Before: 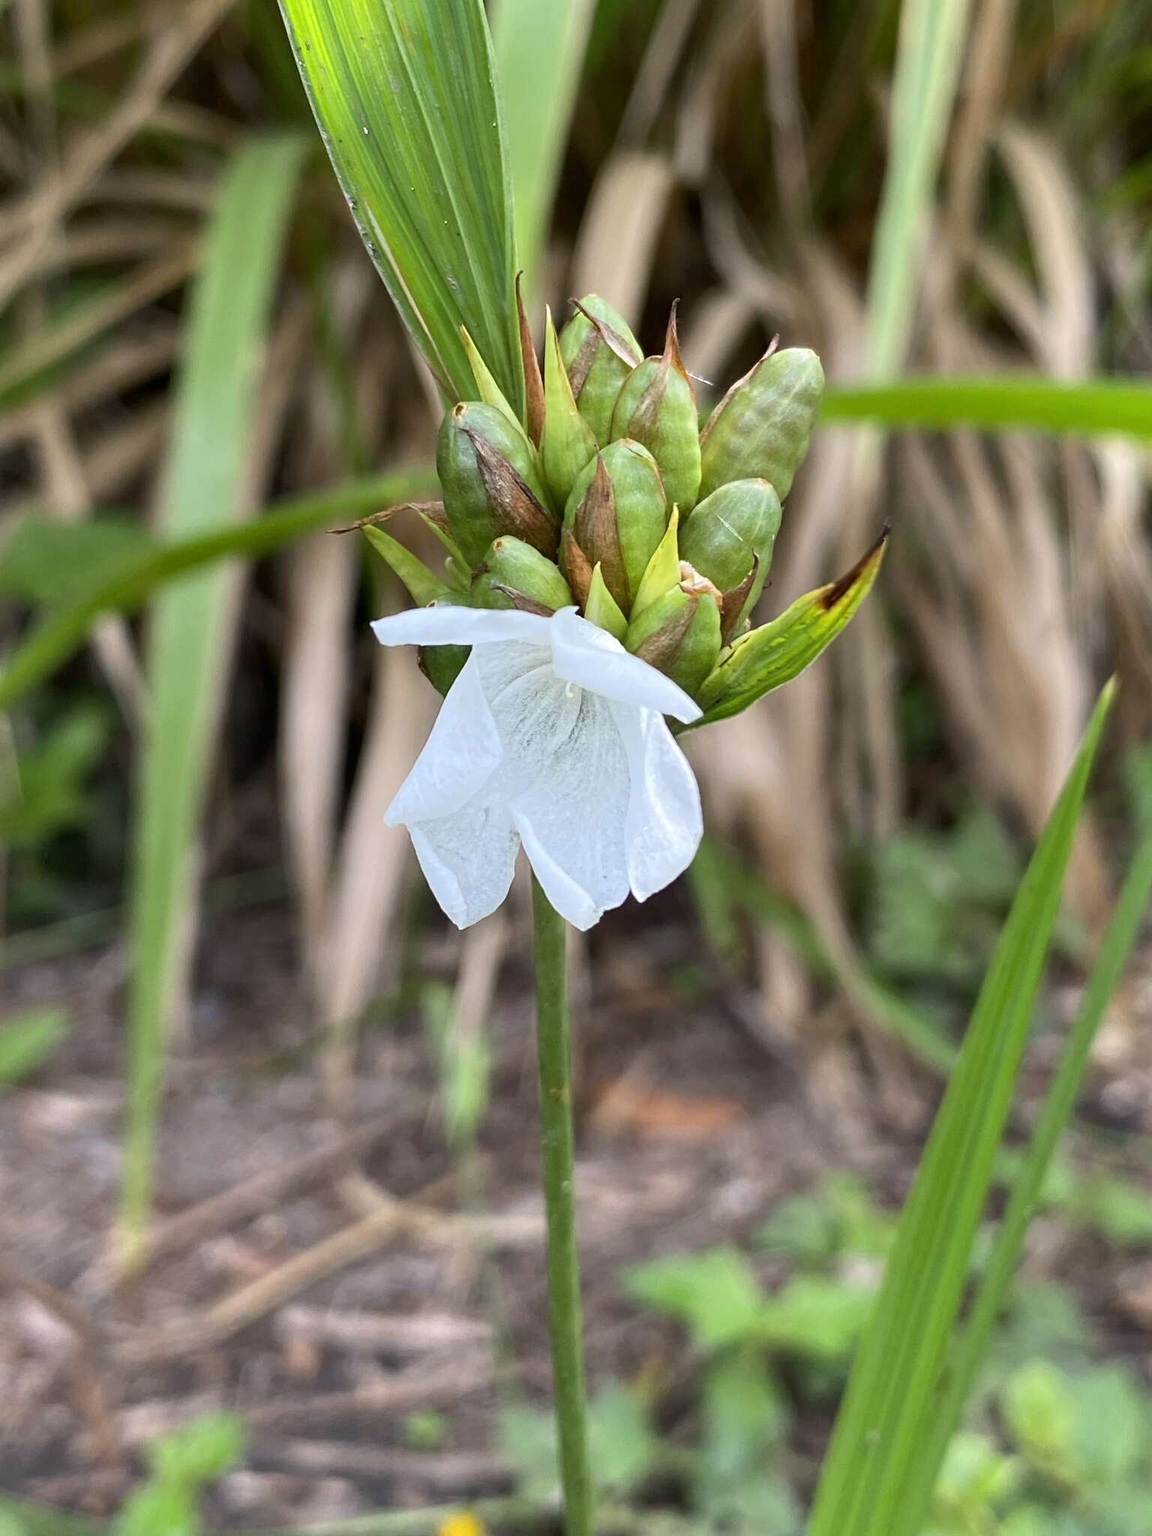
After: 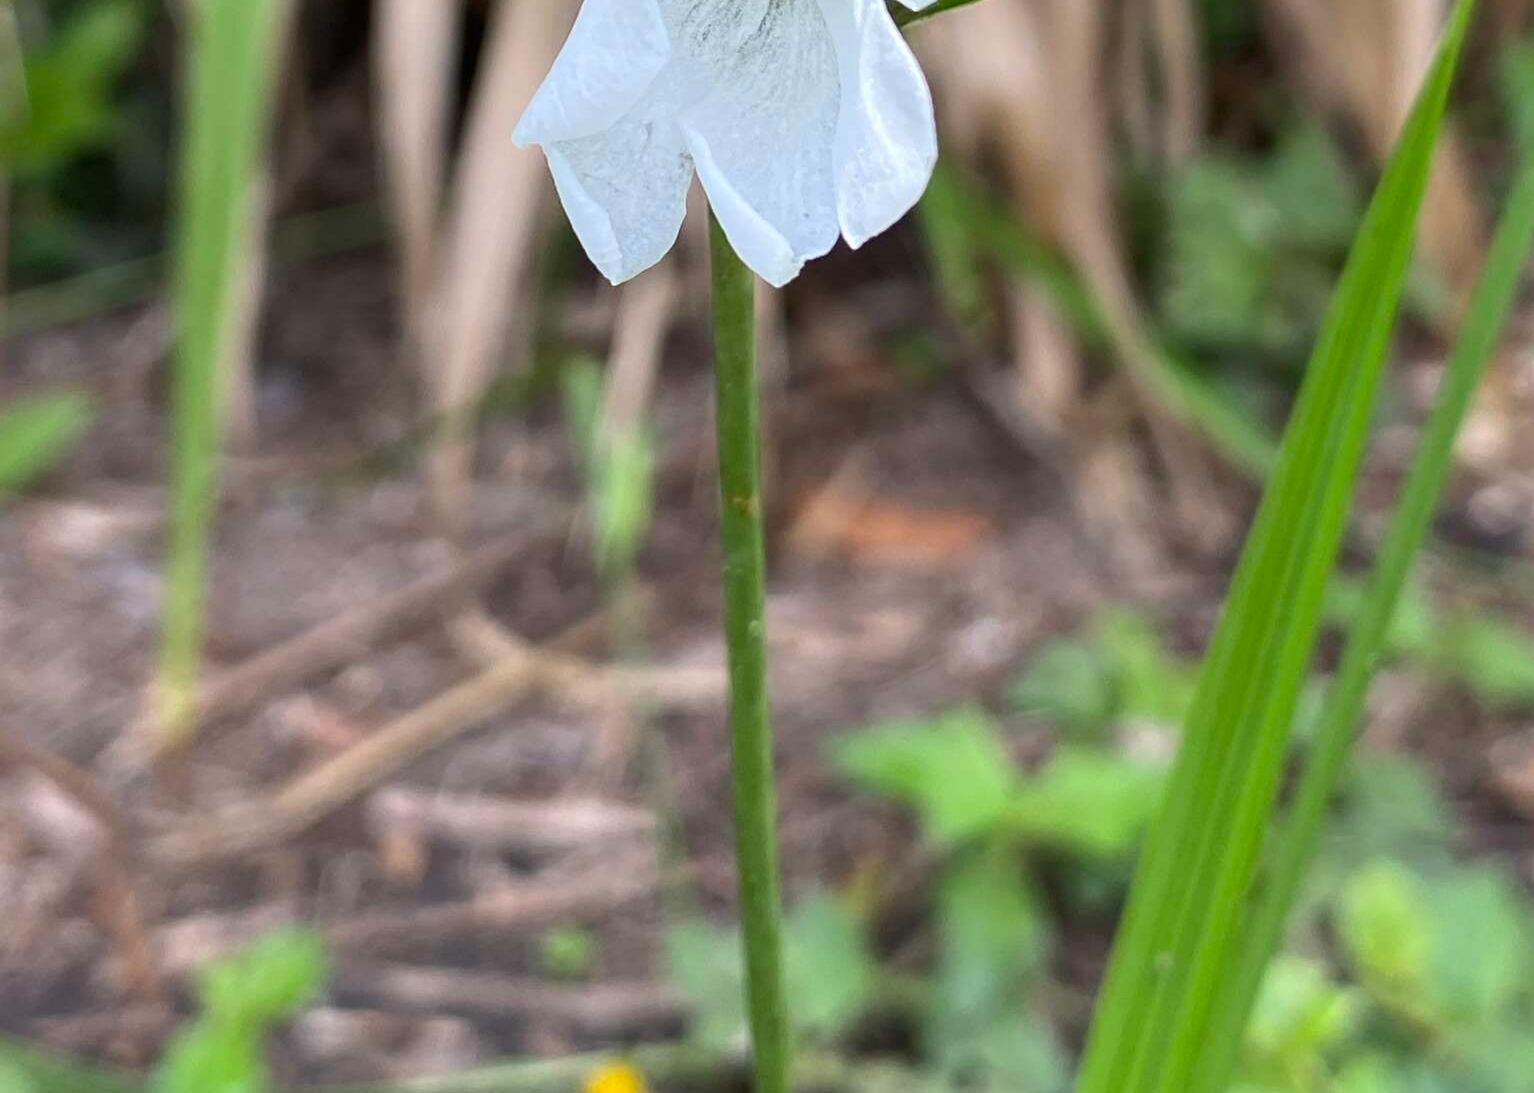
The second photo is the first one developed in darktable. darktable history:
crop and rotate: top 46.623%, right 0.124%
